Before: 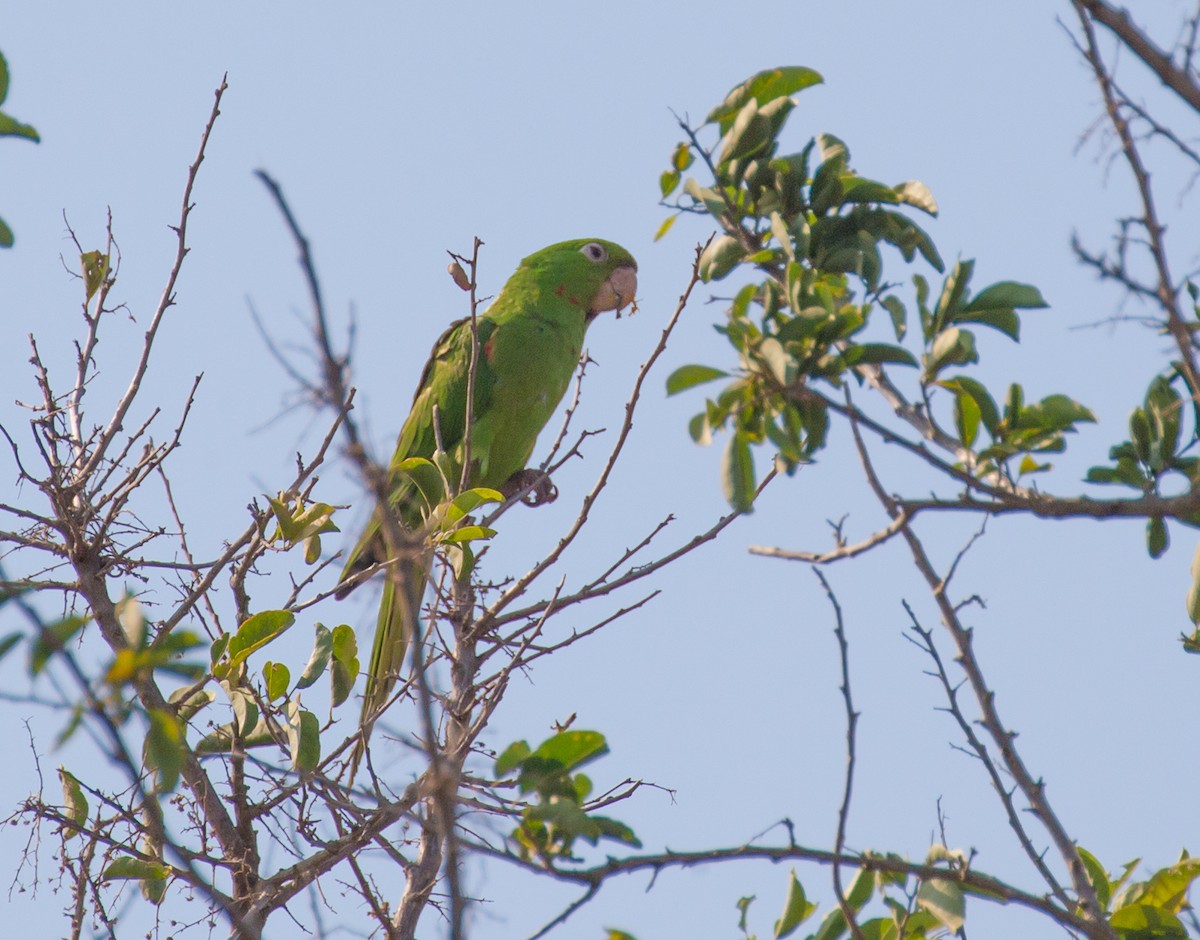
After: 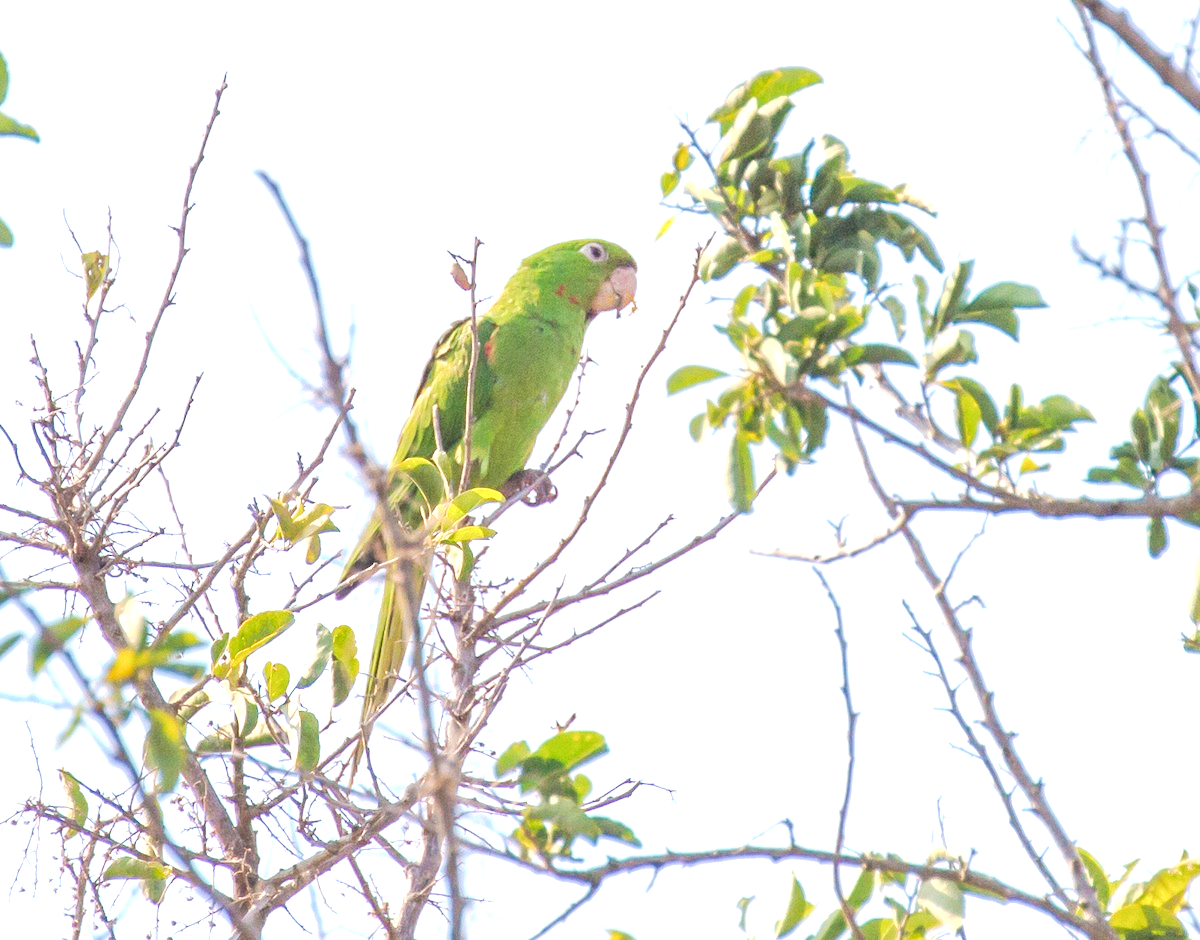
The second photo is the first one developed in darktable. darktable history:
exposure: black level correction 0.001, exposure 1.398 EV, compensate exposure bias true, compensate highlight preservation false
tone curve: curves: ch0 [(0, 0) (0.003, 0.026) (0.011, 0.03) (0.025, 0.047) (0.044, 0.082) (0.069, 0.119) (0.1, 0.157) (0.136, 0.19) (0.177, 0.231) (0.224, 0.27) (0.277, 0.318) (0.335, 0.383) (0.399, 0.456) (0.468, 0.532) (0.543, 0.618) (0.623, 0.71) (0.709, 0.786) (0.801, 0.851) (0.898, 0.908) (1, 1)], preserve colors none
